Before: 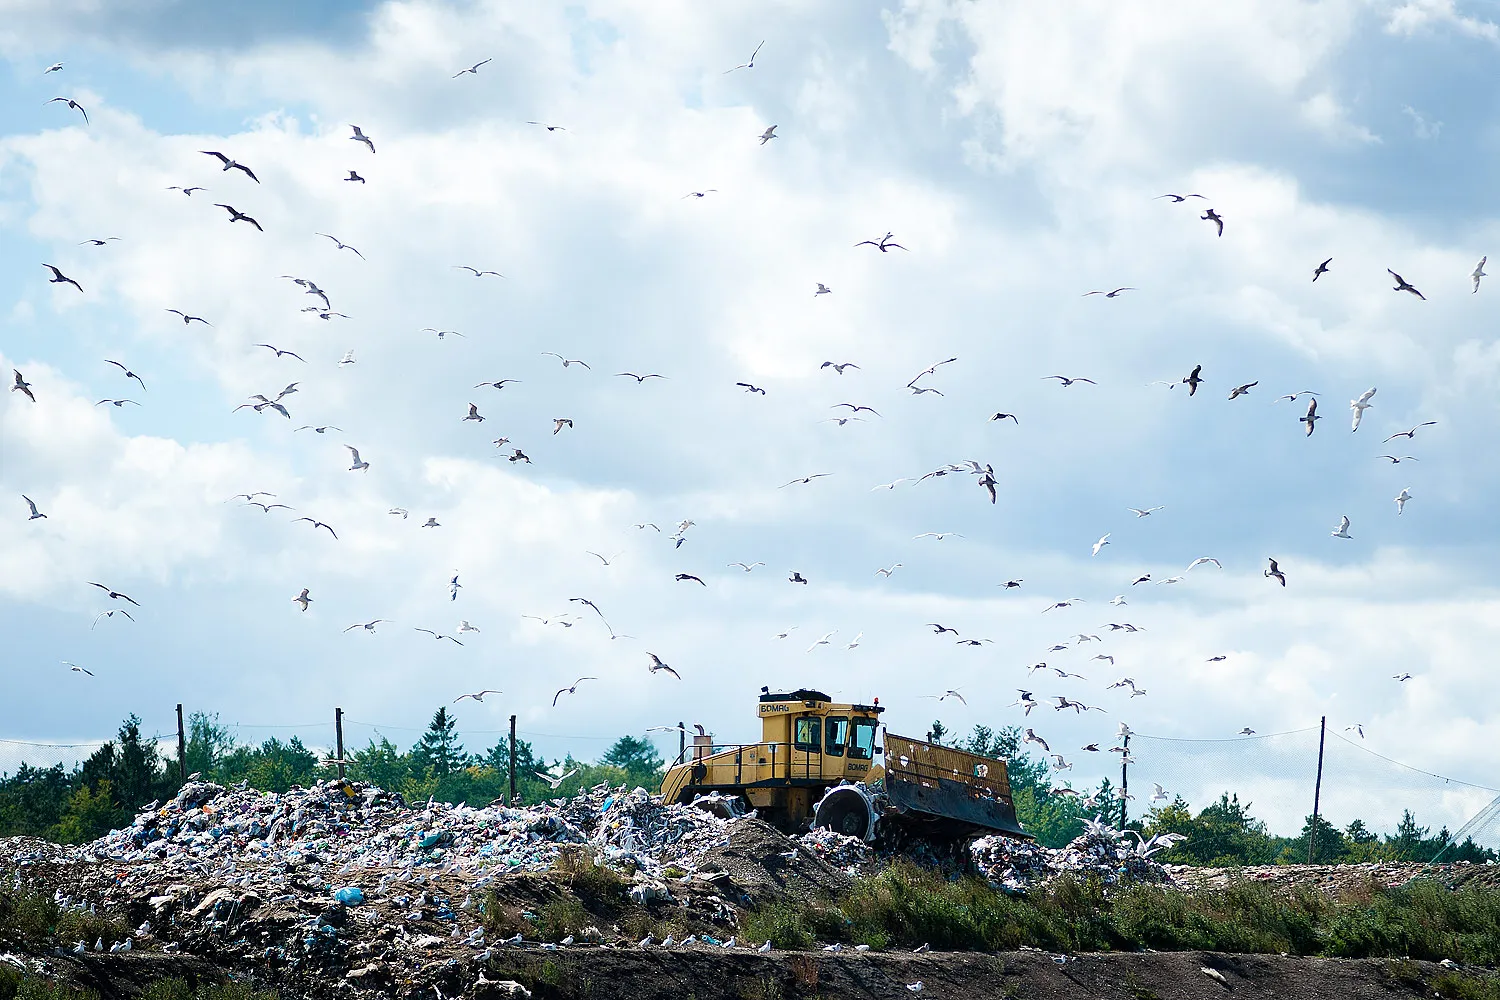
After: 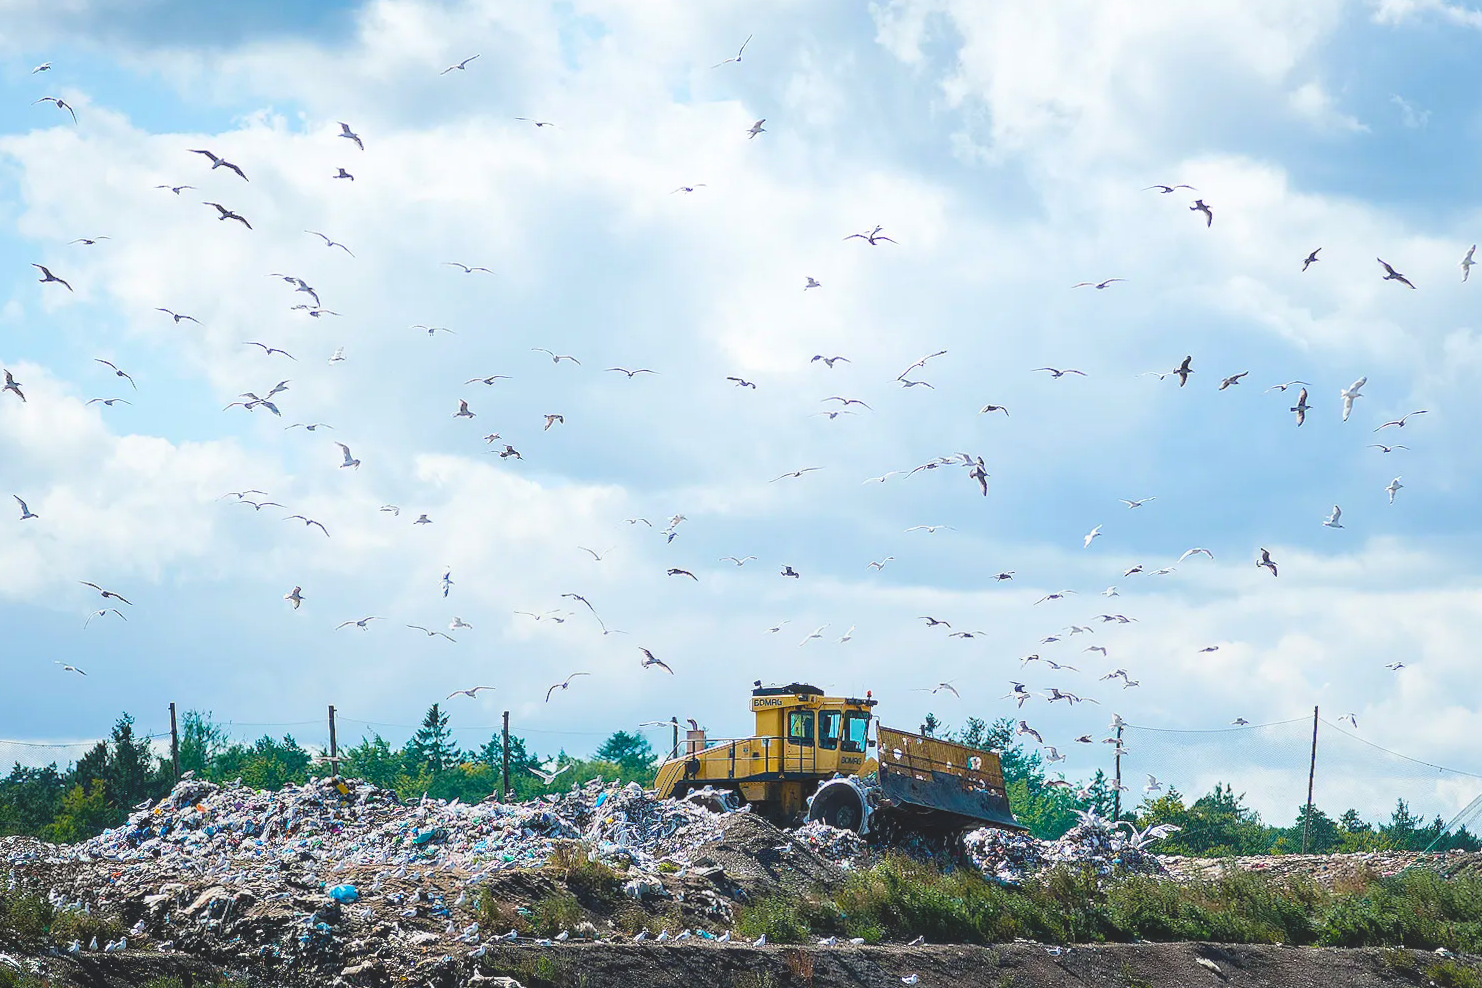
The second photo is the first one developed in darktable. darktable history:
local contrast: highlights 48%, shadows 0%, detail 100%
color balance rgb: perceptual saturation grading › global saturation 20%, global vibrance 20%
rotate and perspective: rotation -0.45°, automatic cropping original format, crop left 0.008, crop right 0.992, crop top 0.012, crop bottom 0.988
